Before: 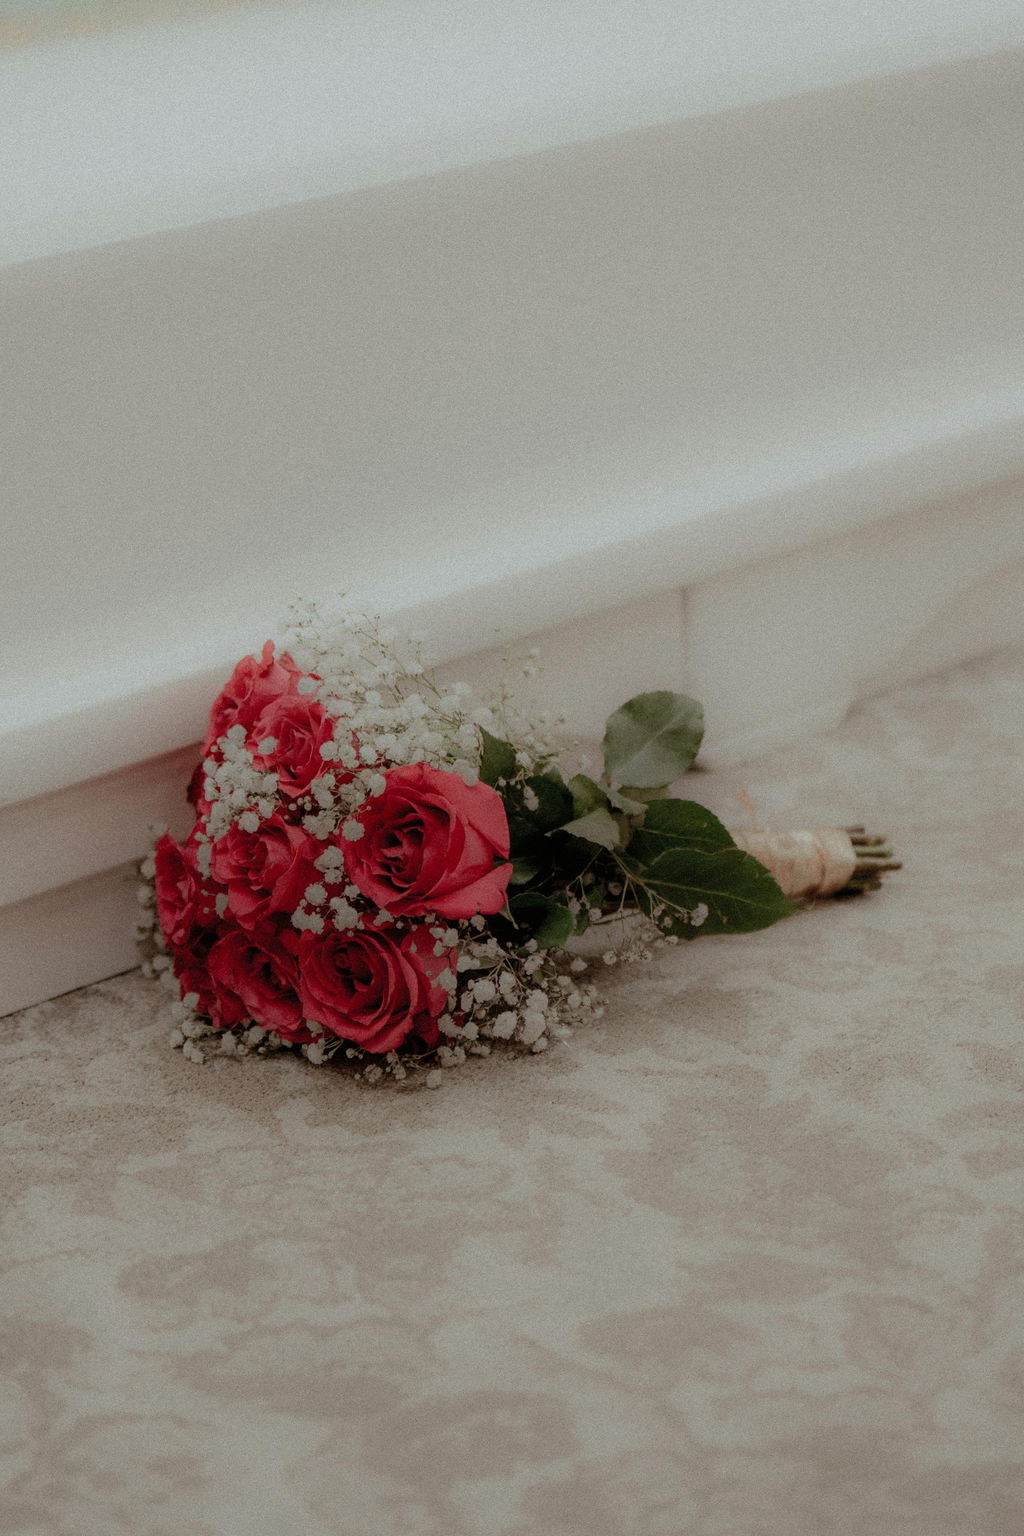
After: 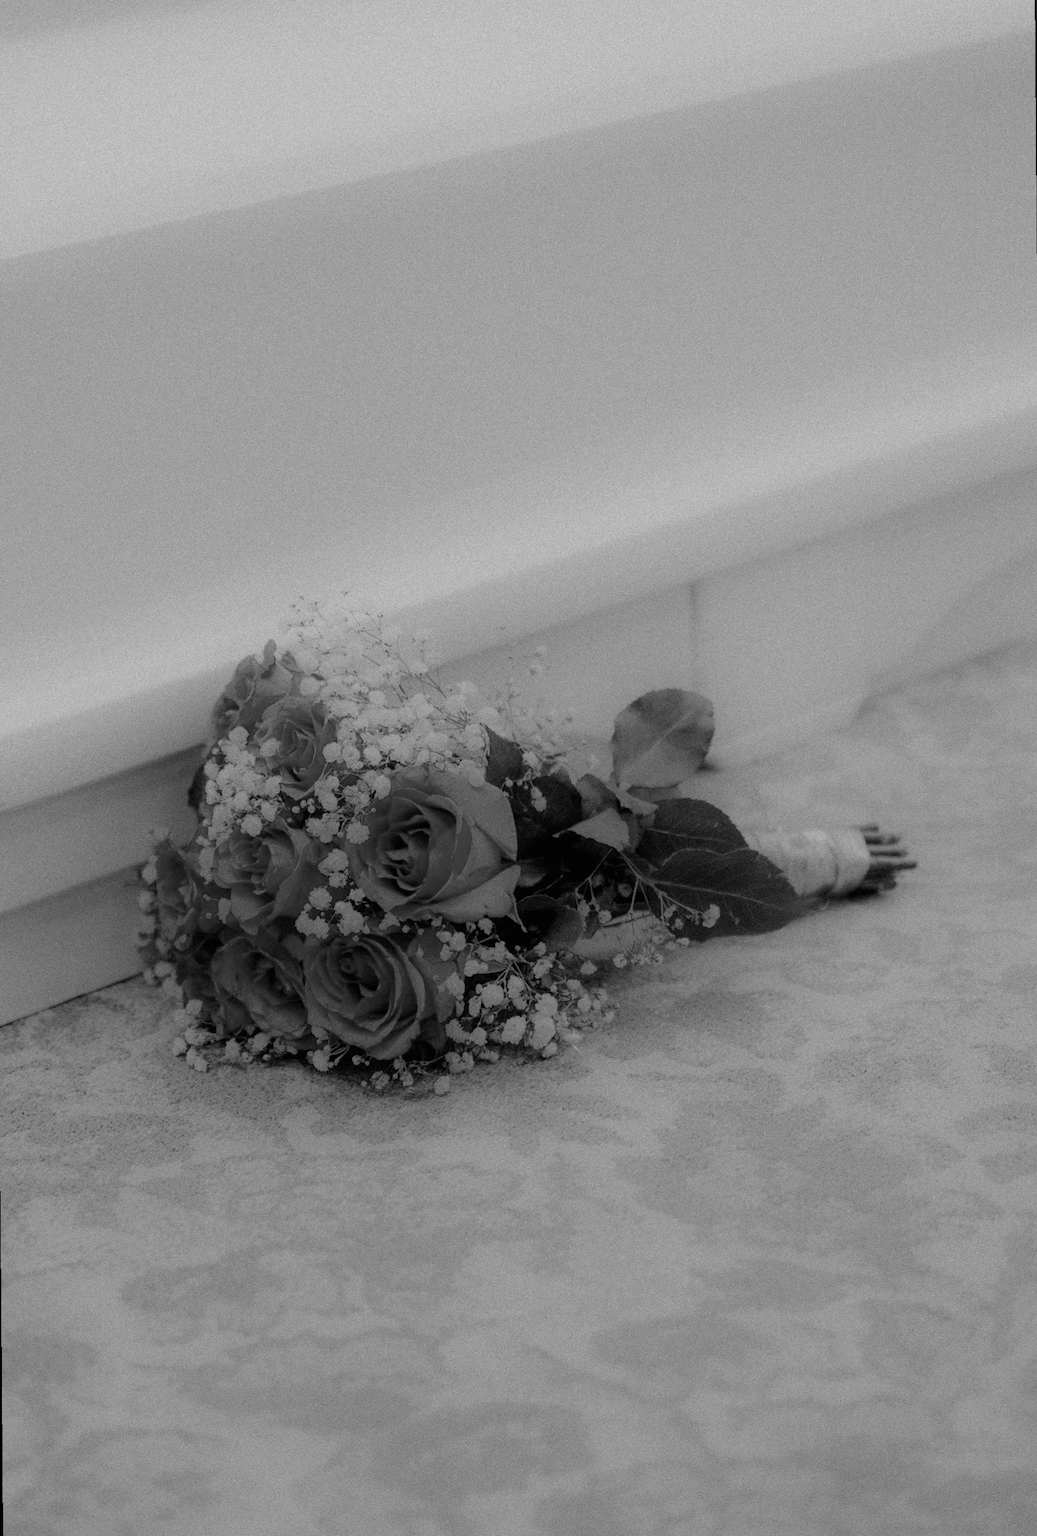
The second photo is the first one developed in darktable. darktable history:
rotate and perspective: rotation -0.45°, automatic cropping original format, crop left 0.008, crop right 0.992, crop top 0.012, crop bottom 0.988
monochrome: on, module defaults
